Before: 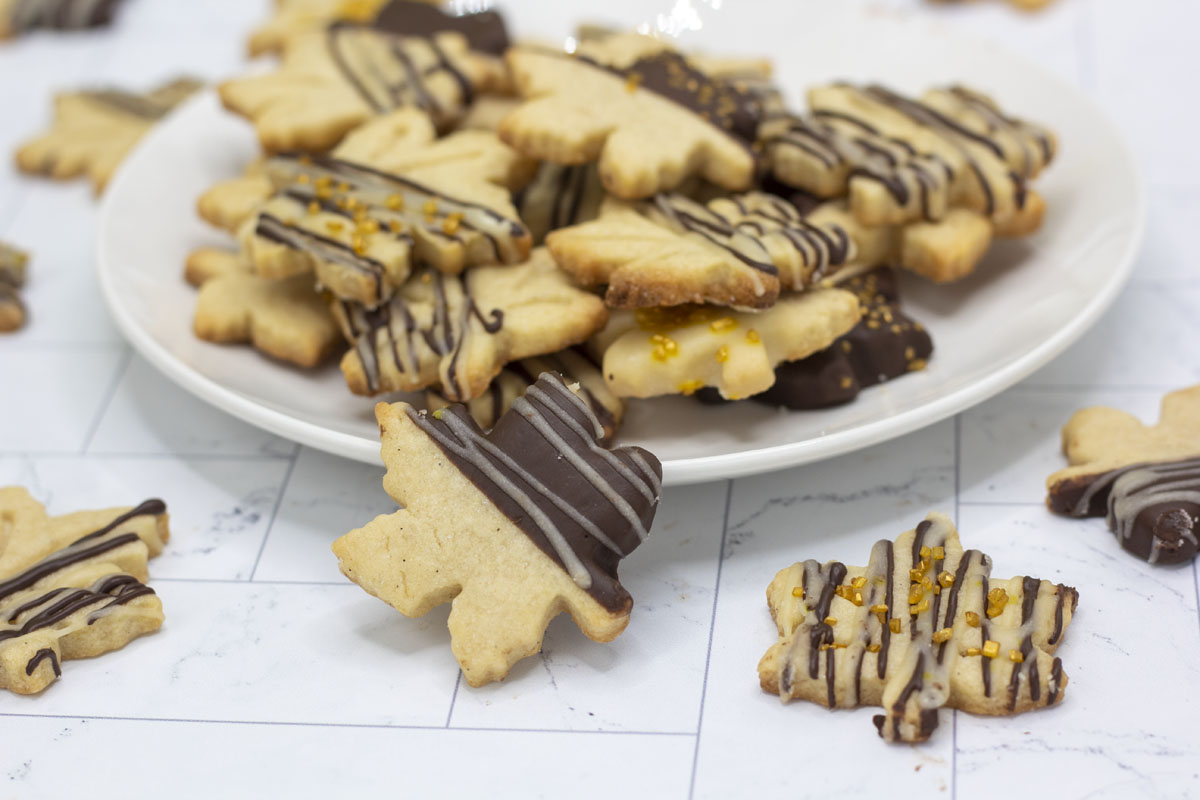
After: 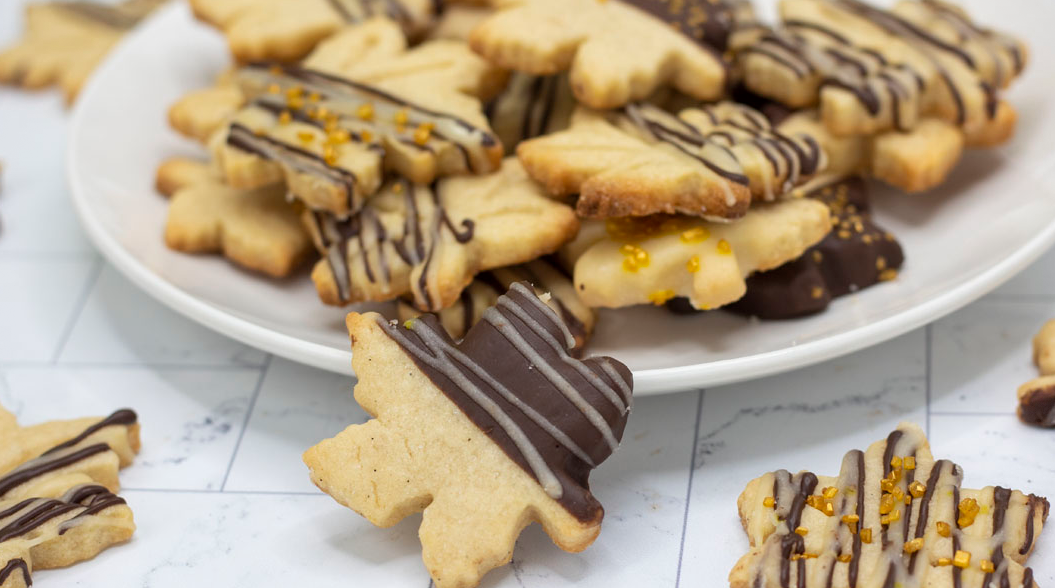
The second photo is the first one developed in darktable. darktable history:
exposure: compensate highlight preservation false
vignetting: fall-off start 97.28%, fall-off radius 79%, brightness -0.462, saturation -0.3, width/height ratio 1.114, dithering 8-bit output, unbound false
crop and rotate: left 2.425%, top 11.305%, right 9.6%, bottom 15.08%
